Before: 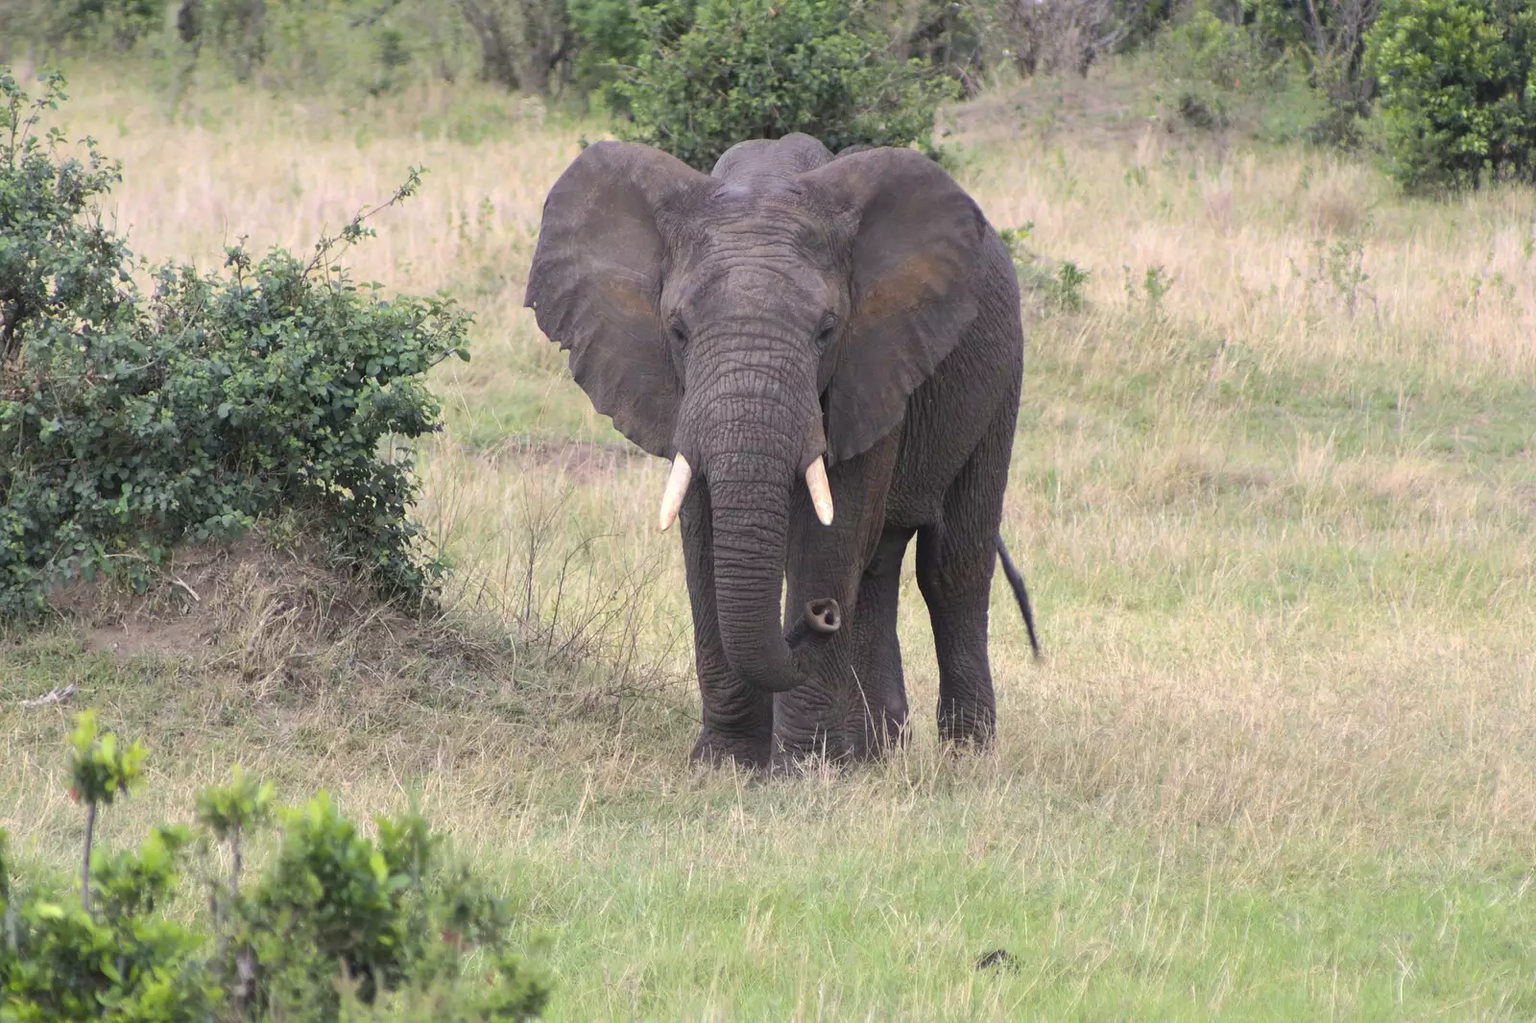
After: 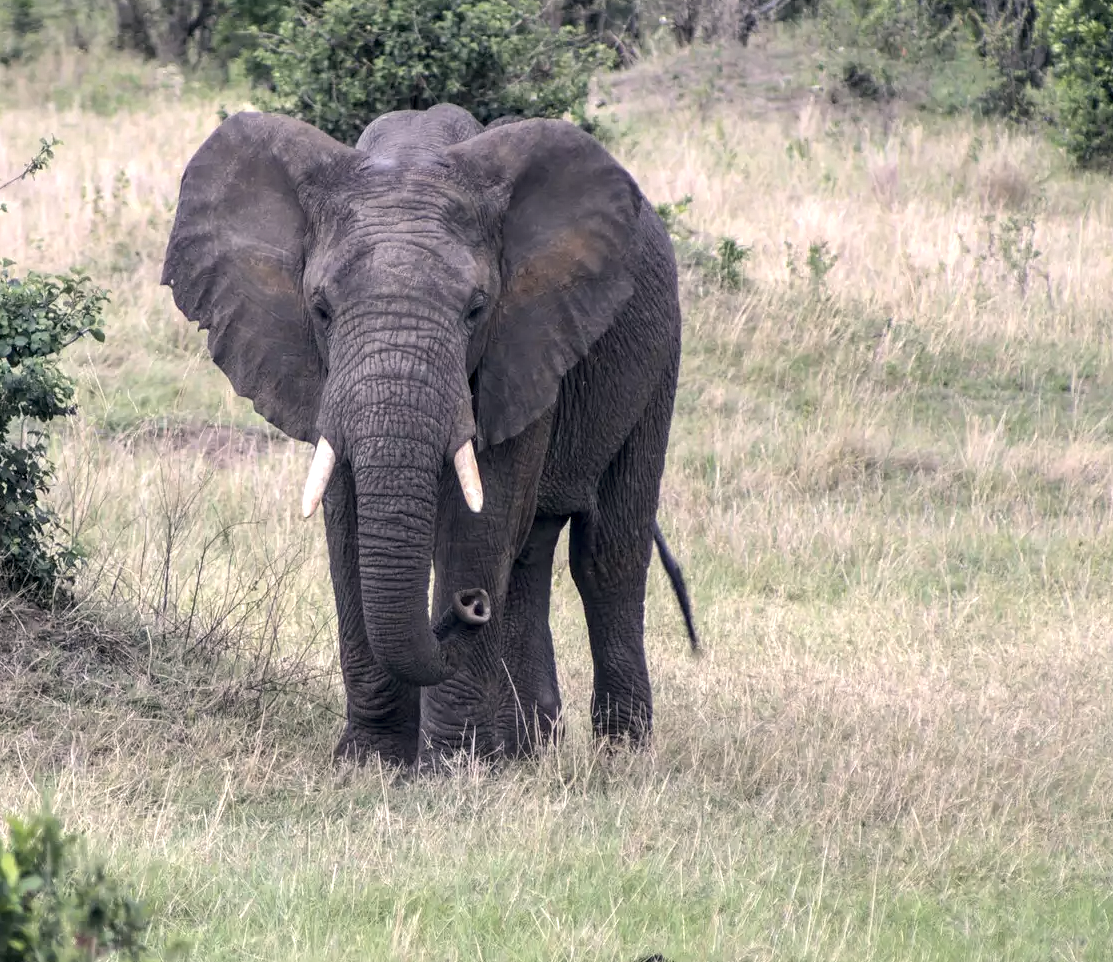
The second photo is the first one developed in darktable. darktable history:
crop and rotate: left 24.115%, top 3.301%, right 6.29%, bottom 6.376%
color calibration: gray › normalize channels true, illuminant as shot in camera, x 0.358, y 0.373, temperature 4628.91 K, gamut compression 0.022
color correction: highlights a* 2.78, highlights b* 5.01, shadows a* -1.47, shadows b* -4.94, saturation 0.823
local contrast: highlights 60%, shadows 61%, detail 160%
